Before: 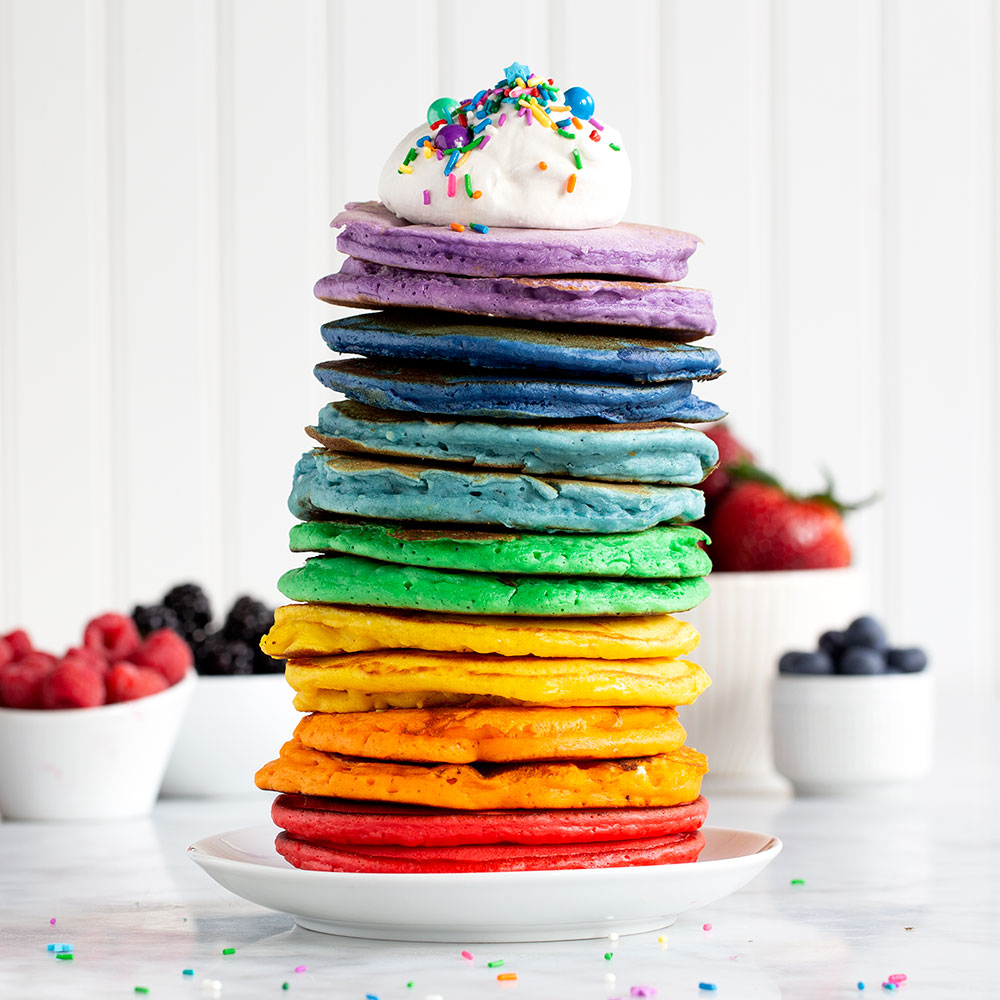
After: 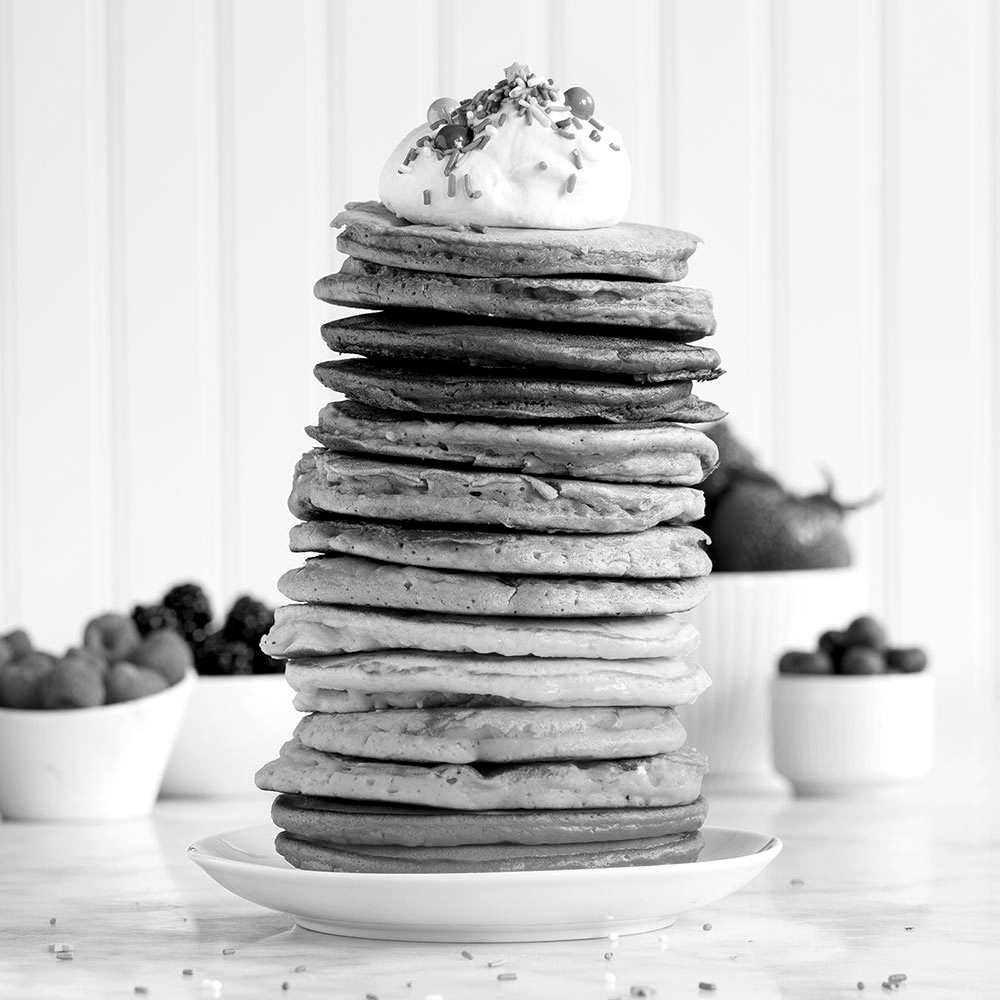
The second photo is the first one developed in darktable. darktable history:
local contrast: highlights 100%, shadows 100%, detail 120%, midtone range 0.2
monochrome: on, module defaults
